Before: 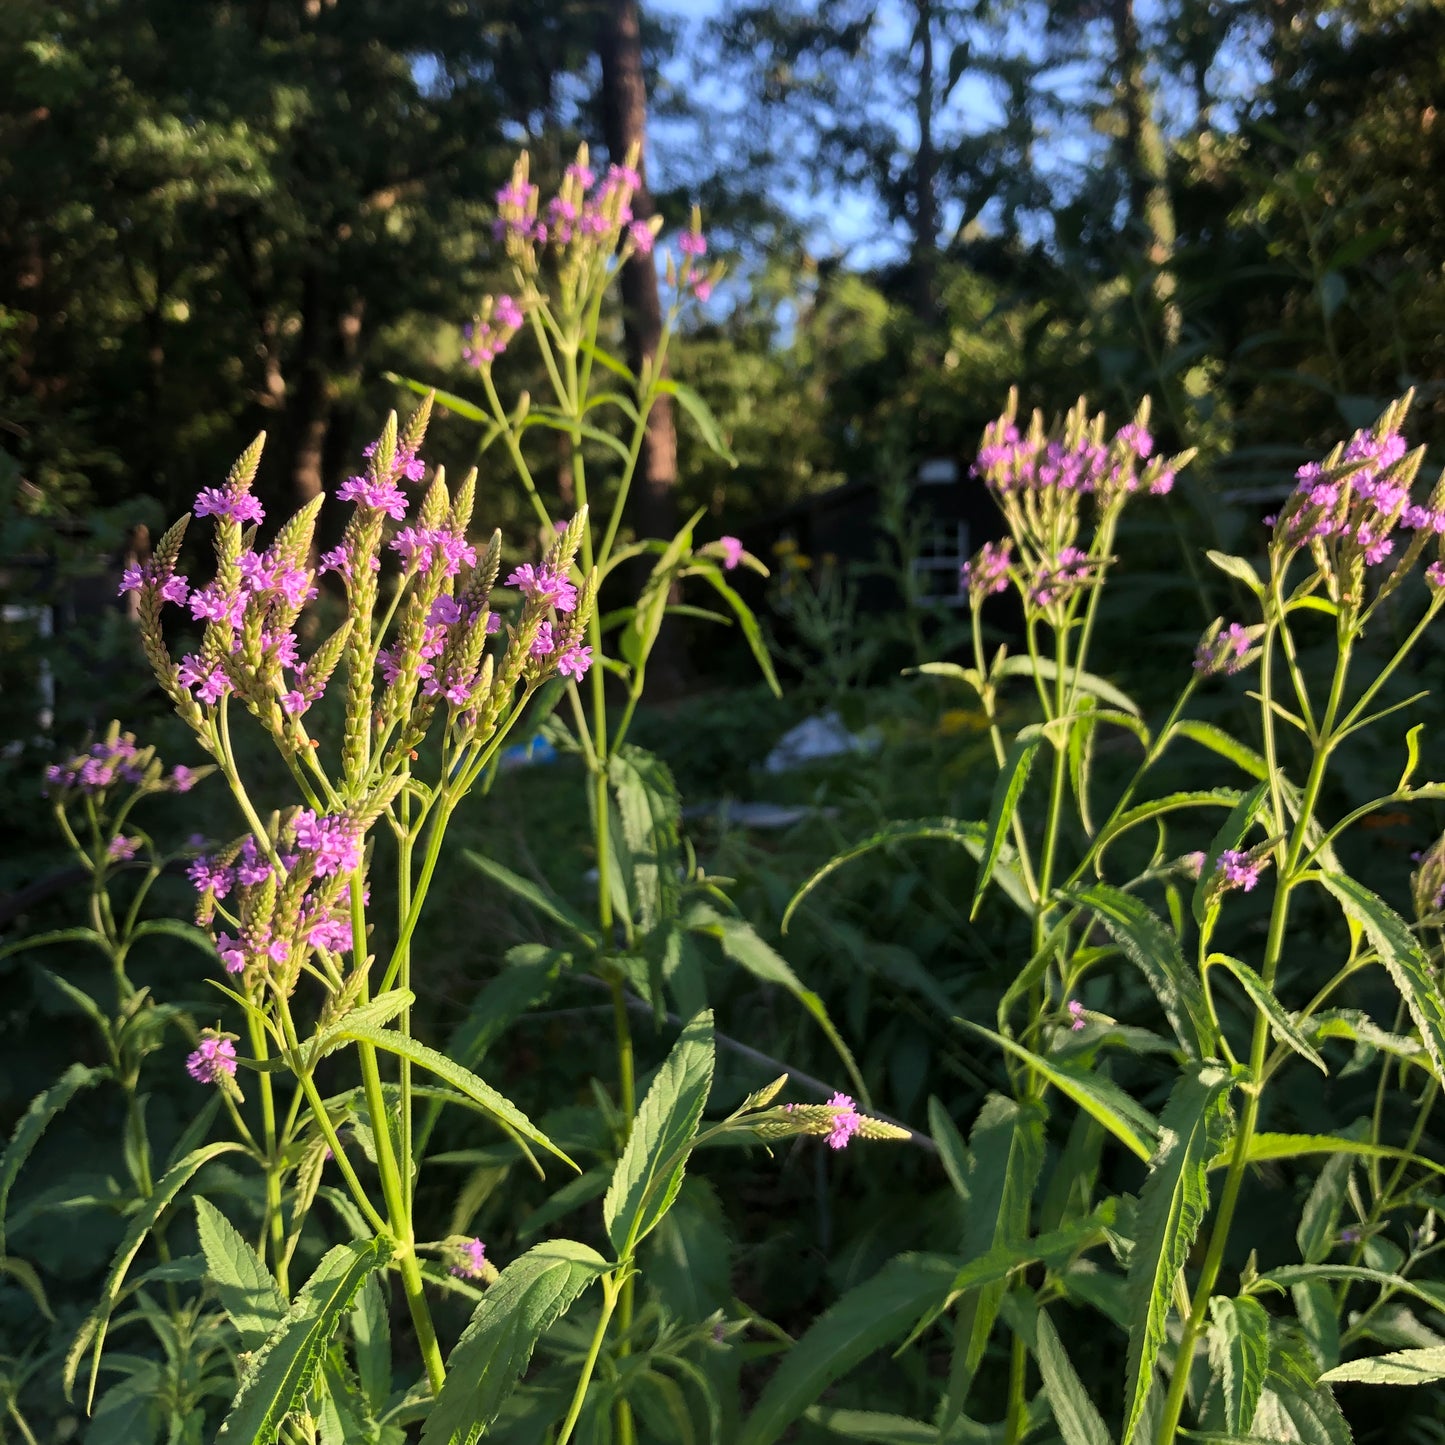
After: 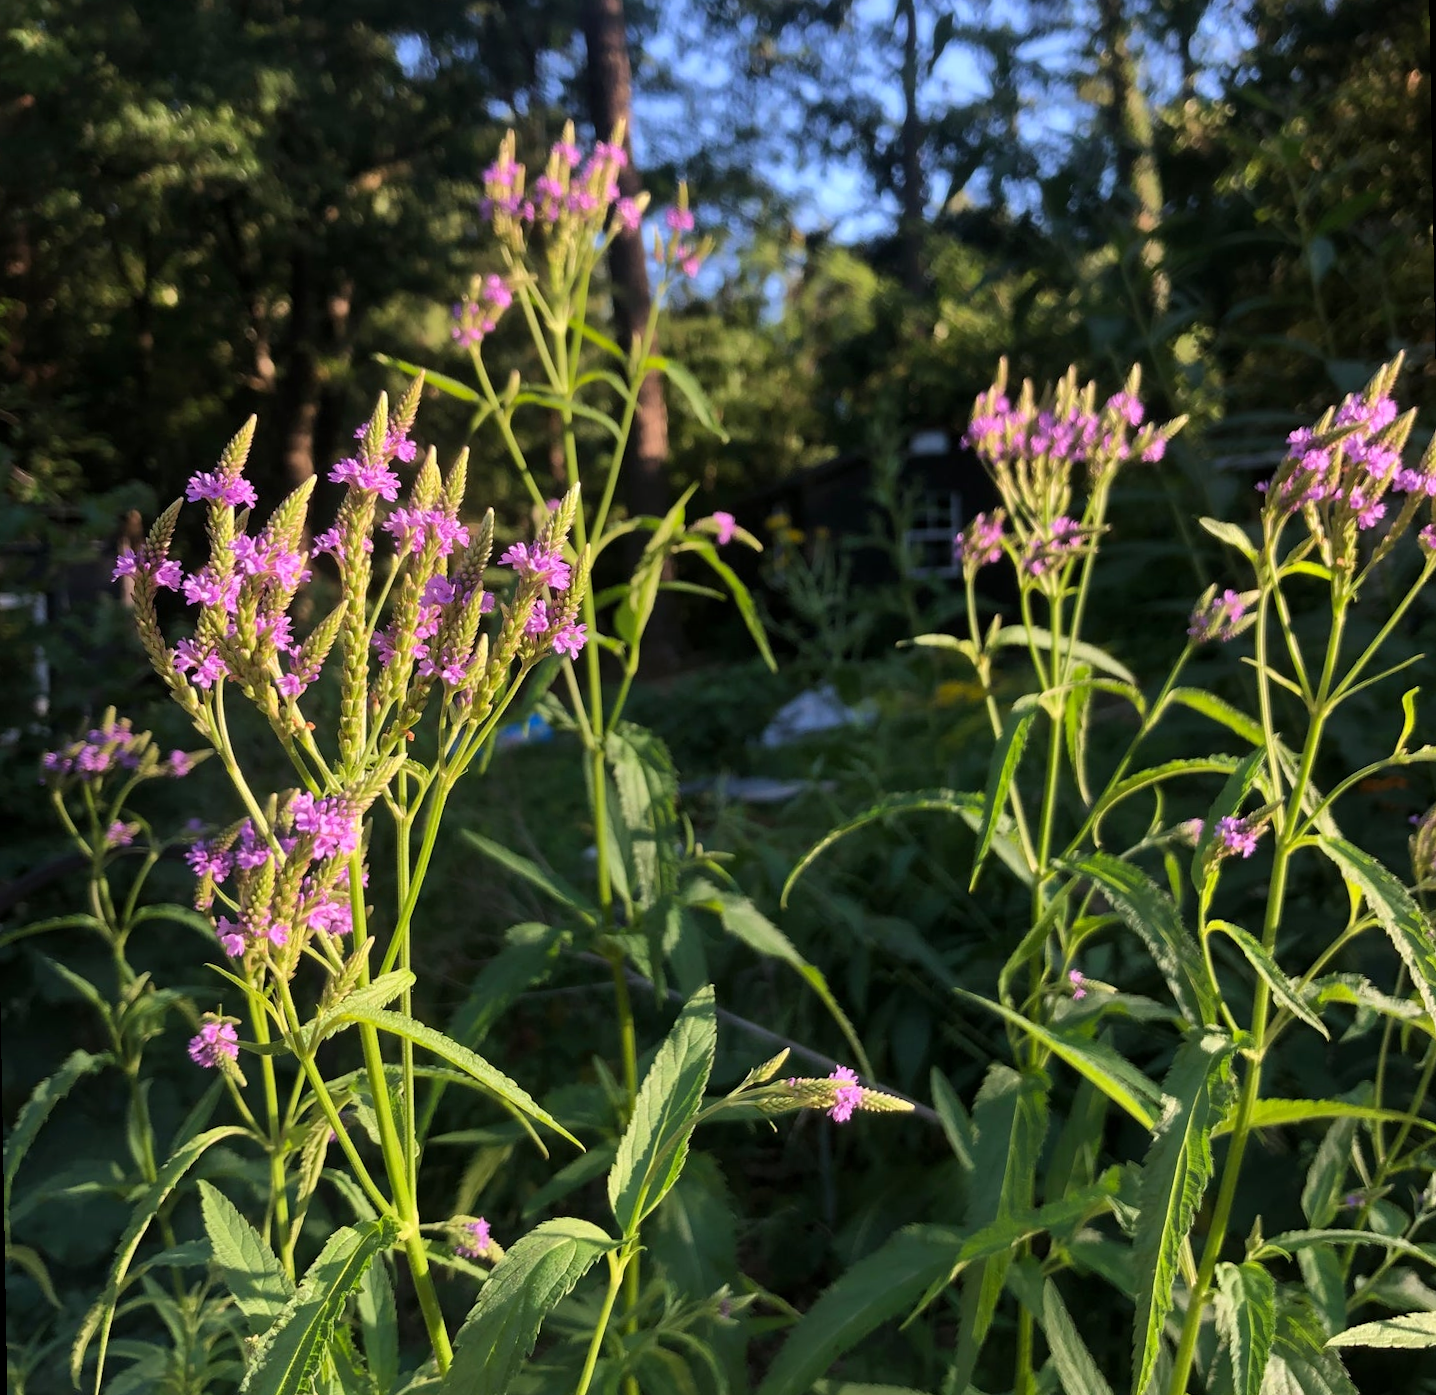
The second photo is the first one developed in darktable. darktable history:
rotate and perspective: rotation -1°, crop left 0.011, crop right 0.989, crop top 0.025, crop bottom 0.975
white balance: red 1.004, blue 1.024
